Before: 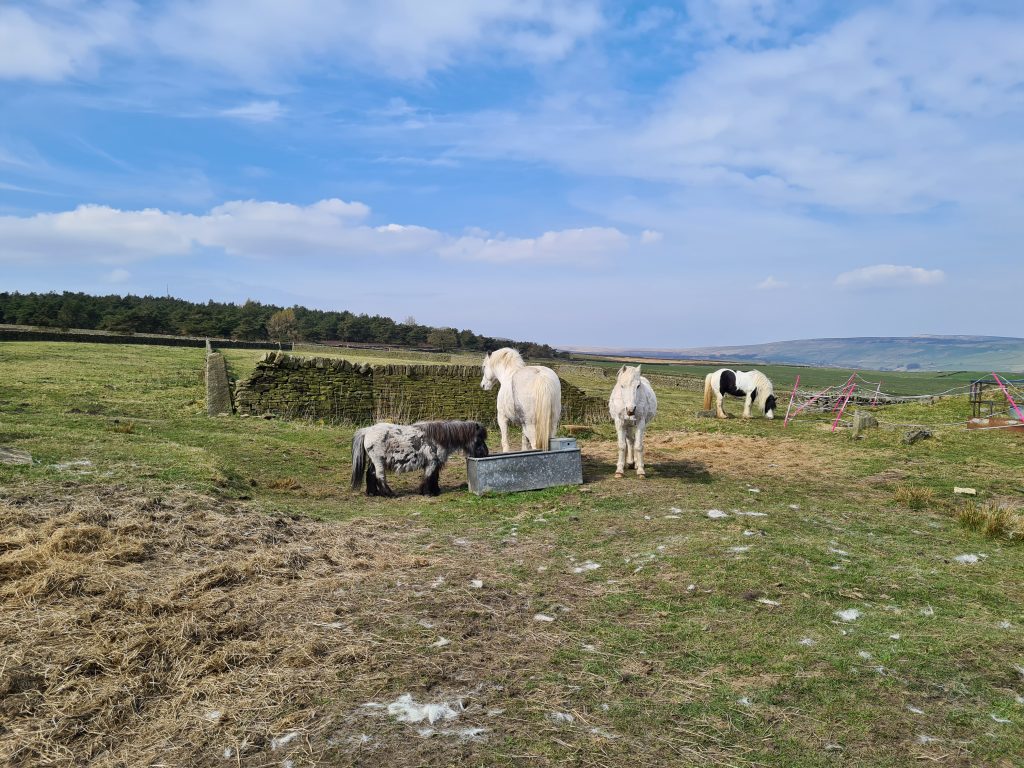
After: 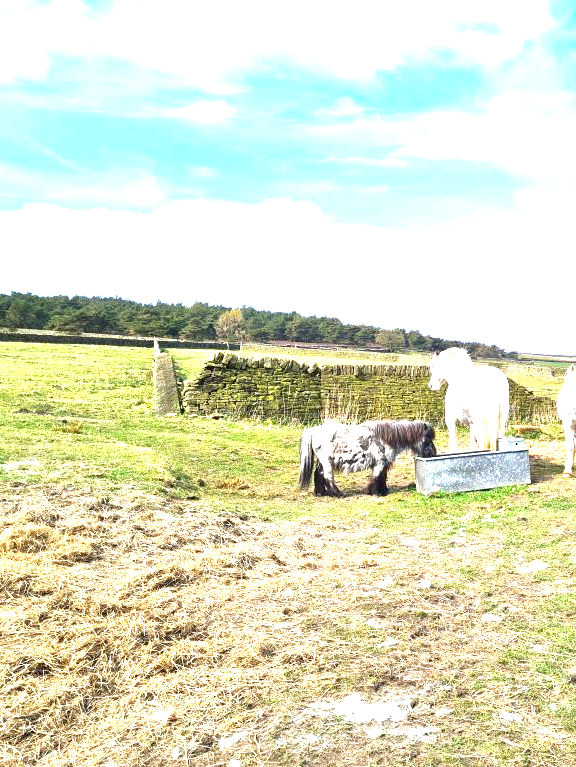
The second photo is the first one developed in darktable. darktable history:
contrast brightness saturation: saturation 0.13
exposure: exposure 2.25 EV, compensate highlight preservation false
tone equalizer: on, module defaults
crop: left 5.114%, right 38.589%
